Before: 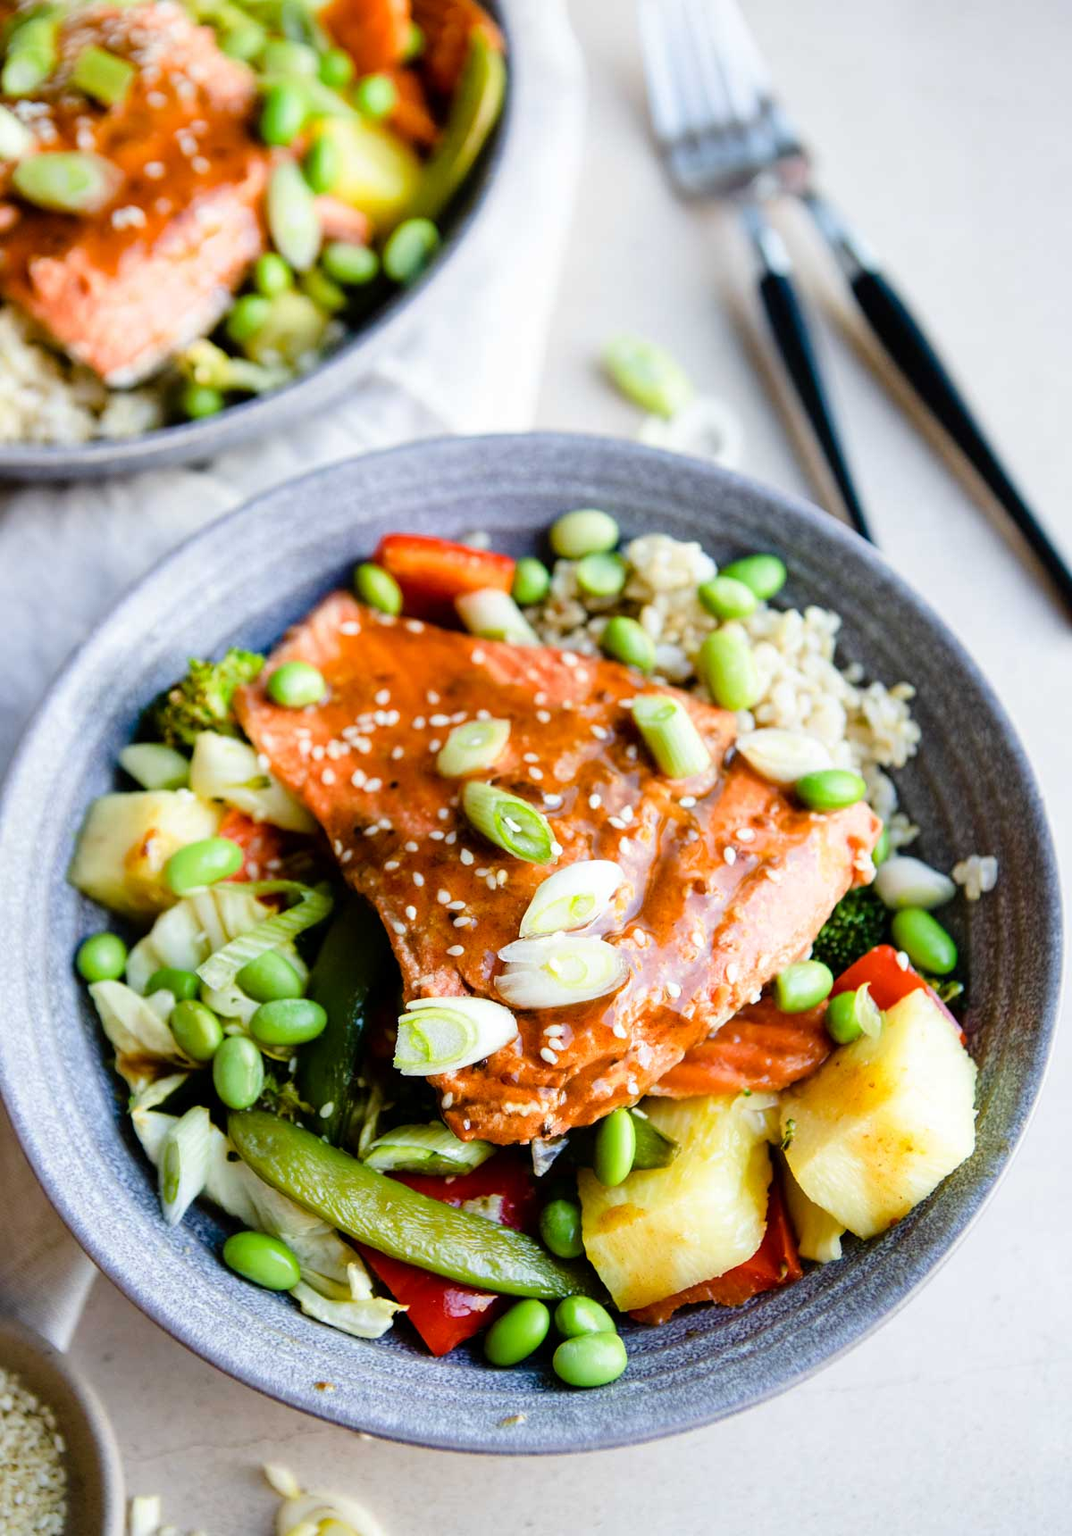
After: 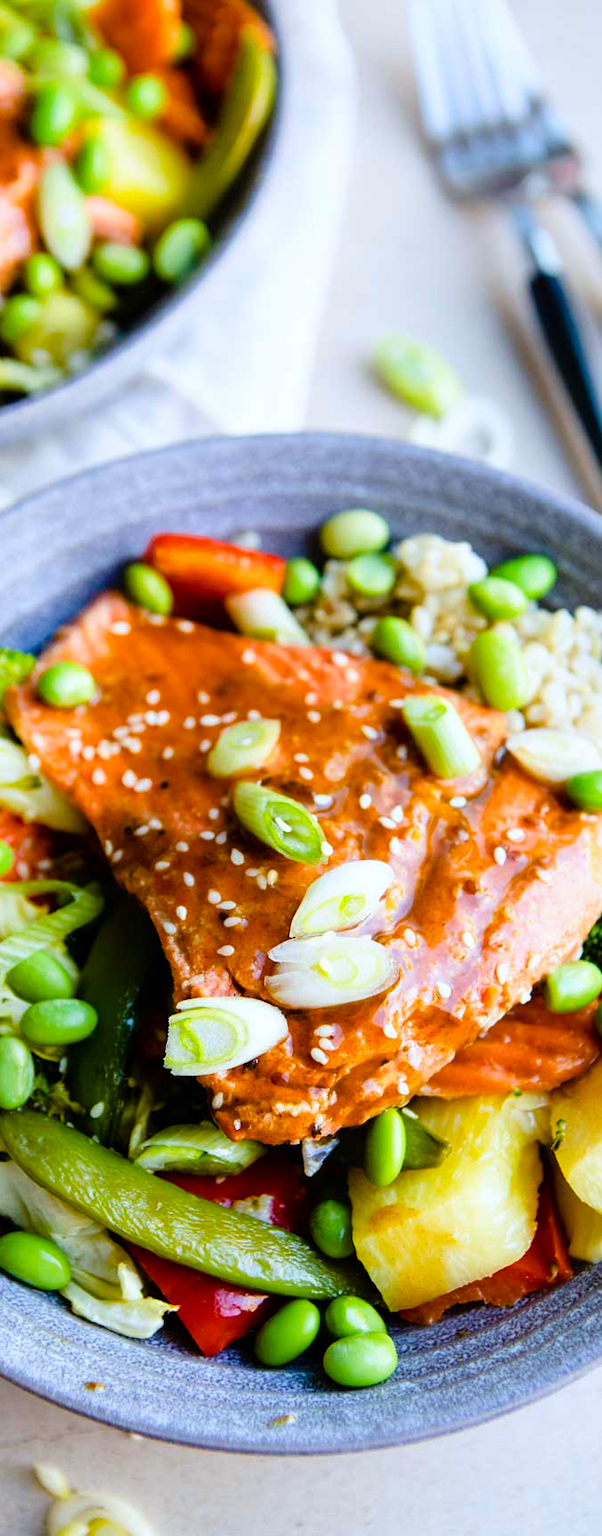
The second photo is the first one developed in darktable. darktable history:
crop: left 21.496%, right 22.254%
white balance: red 0.976, blue 1.04
tone equalizer: on, module defaults
color balance rgb: perceptual saturation grading › global saturation 20%, global vibrance 20%
